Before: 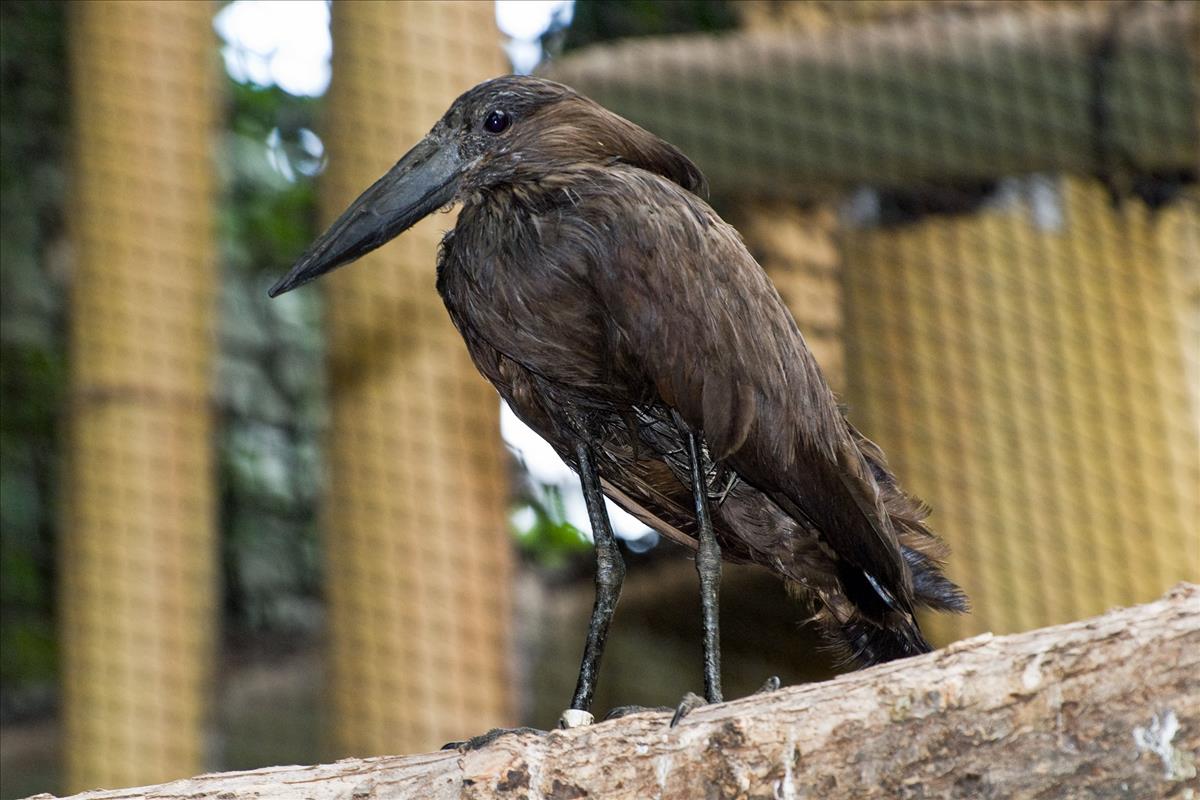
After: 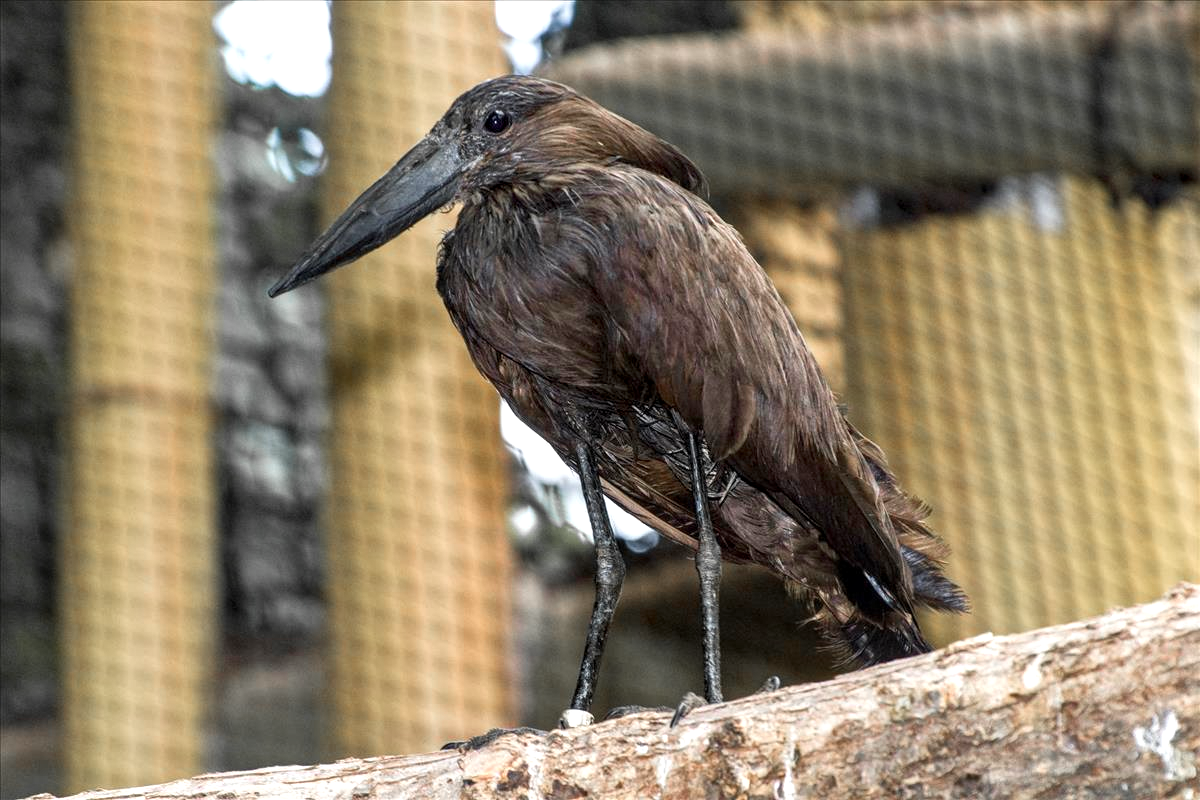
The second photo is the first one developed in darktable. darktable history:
local contrast: on, module defaults
color zones: curves: ch1 [(0, 0.679) (0.143, 0.647) (0.286, 0.261) (0.378, -0.011) (0.571, 0.396) (0.714, 0.399) (0.857, 0.406) (1, 0.679)]
exposure: black level correction 0, exposure 0.396 EV, compensate highlight preservation false
